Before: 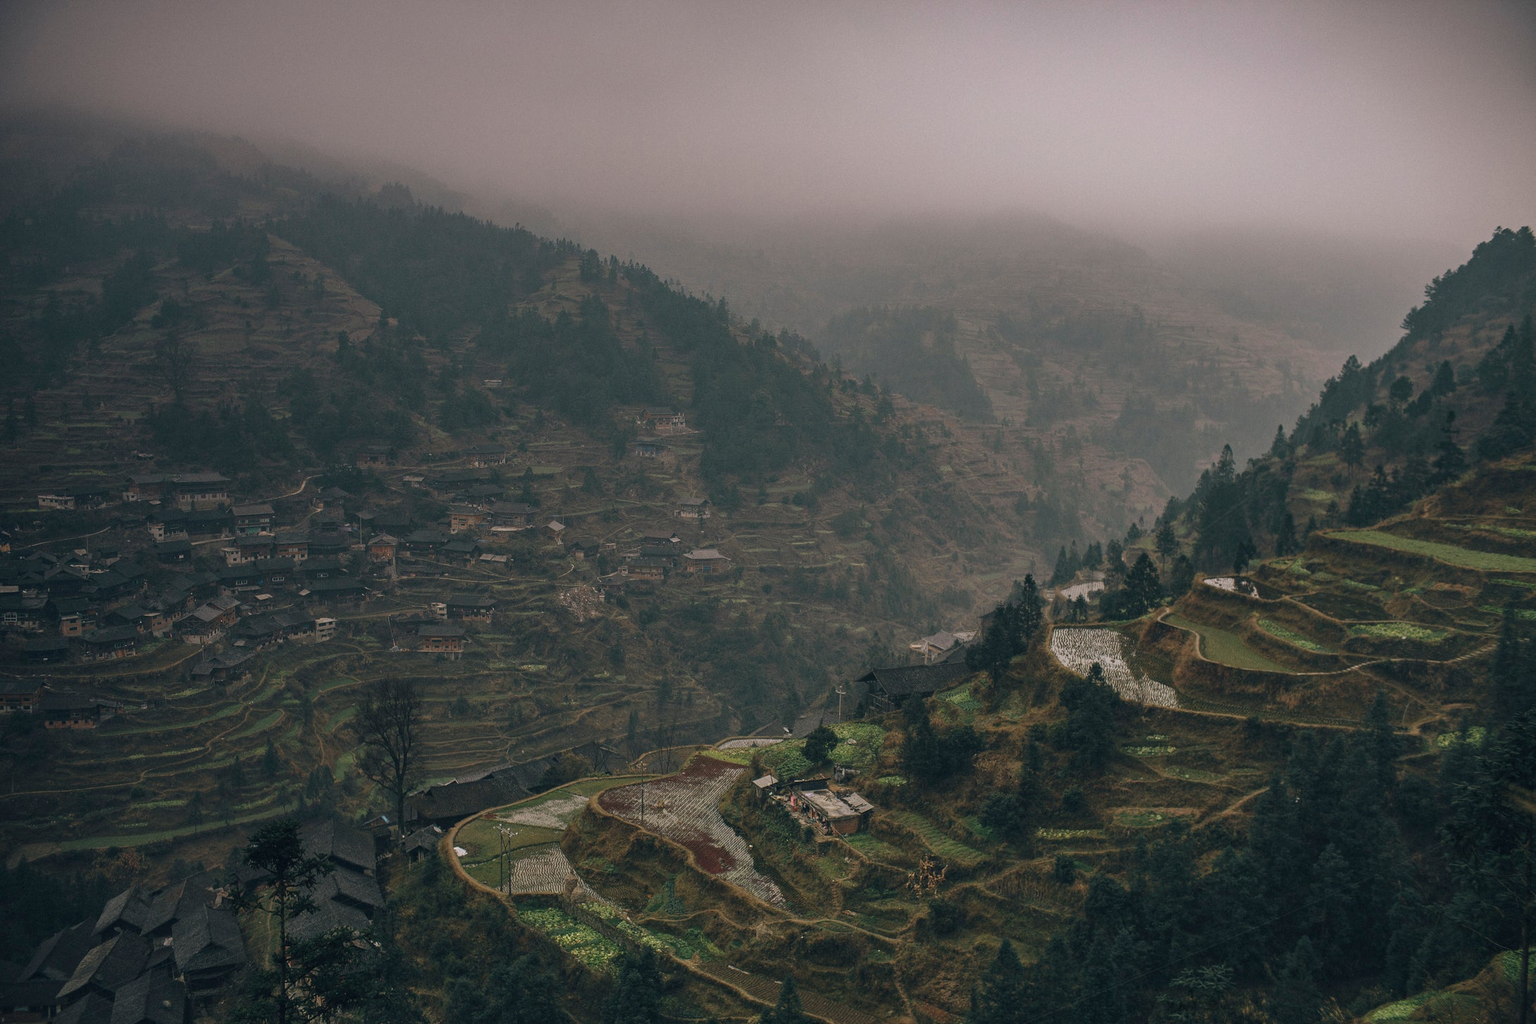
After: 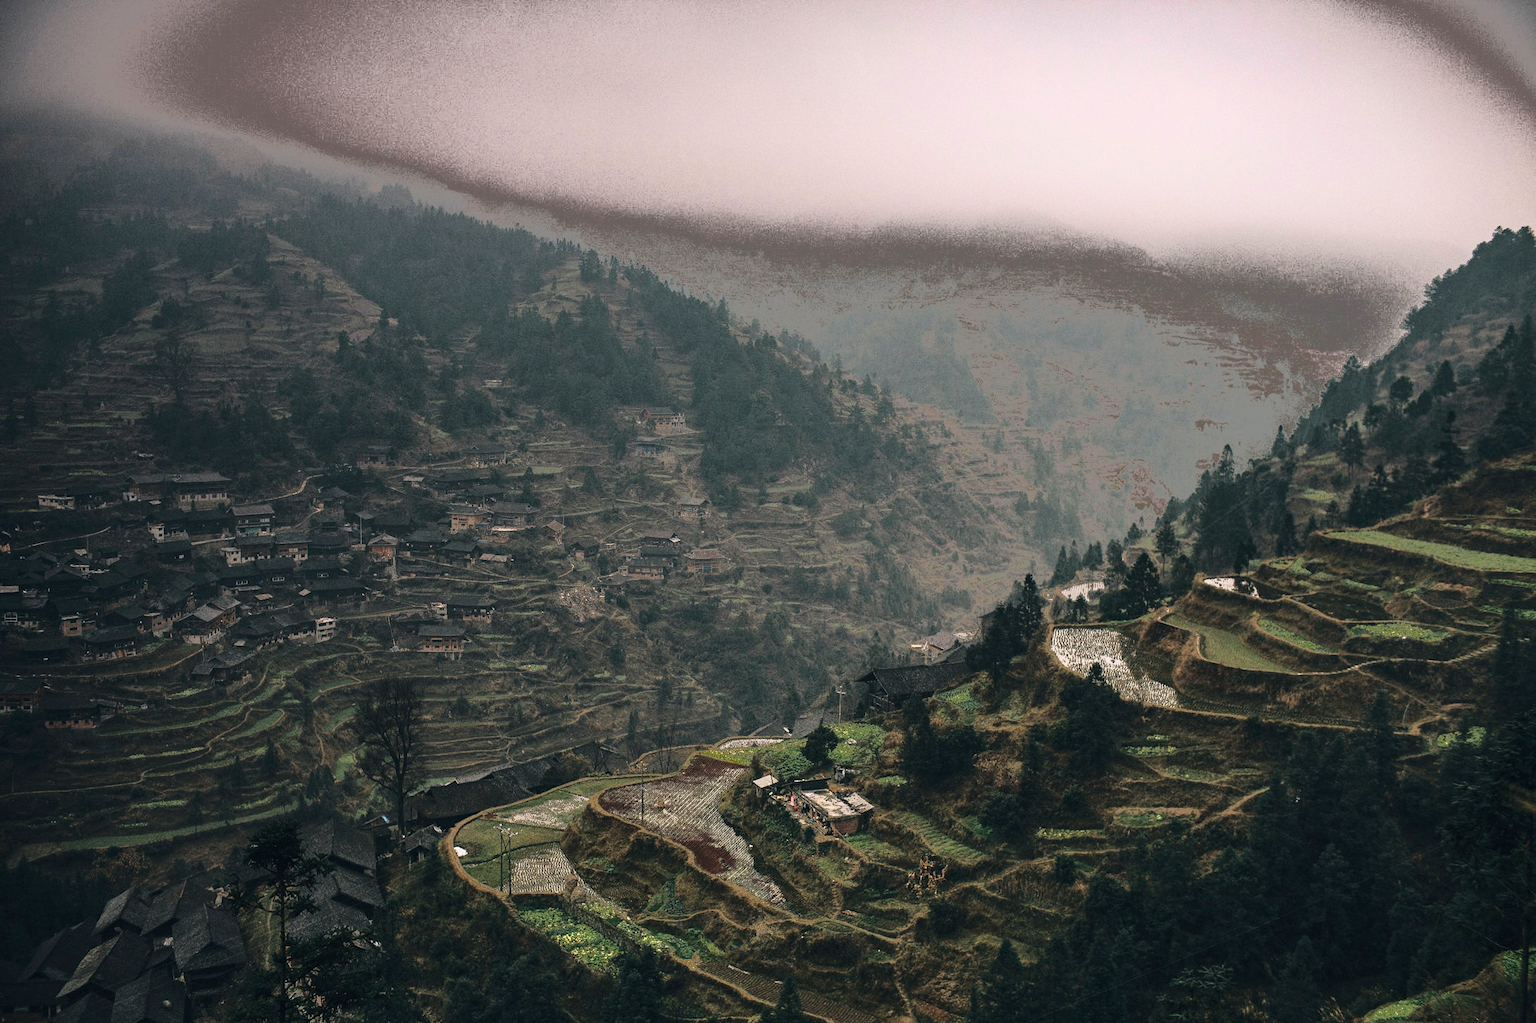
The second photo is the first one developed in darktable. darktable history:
tone equalizer: -8 EV -0.417 EV, -7 EV -0.389 EV, -6 EV -0.333 EV, -5 EV -0.222 EV, -3 EV 0.222 EV, -2 EV 0.333 EV, -1 EV 0.389 EV, +0 EV 0.417 EV, edges refinement/feathering 500, mask exposure compensation -1.57 EV, preserve details no
fill light: exposure -0.73 EV, center 0.69, width 2.2
base curve: curves: ch0 [(0, 0) (0.028, 0.03) (0.121, 0.232) (0.46, 0.748) (0.859, 0.968) (1, 1)]
